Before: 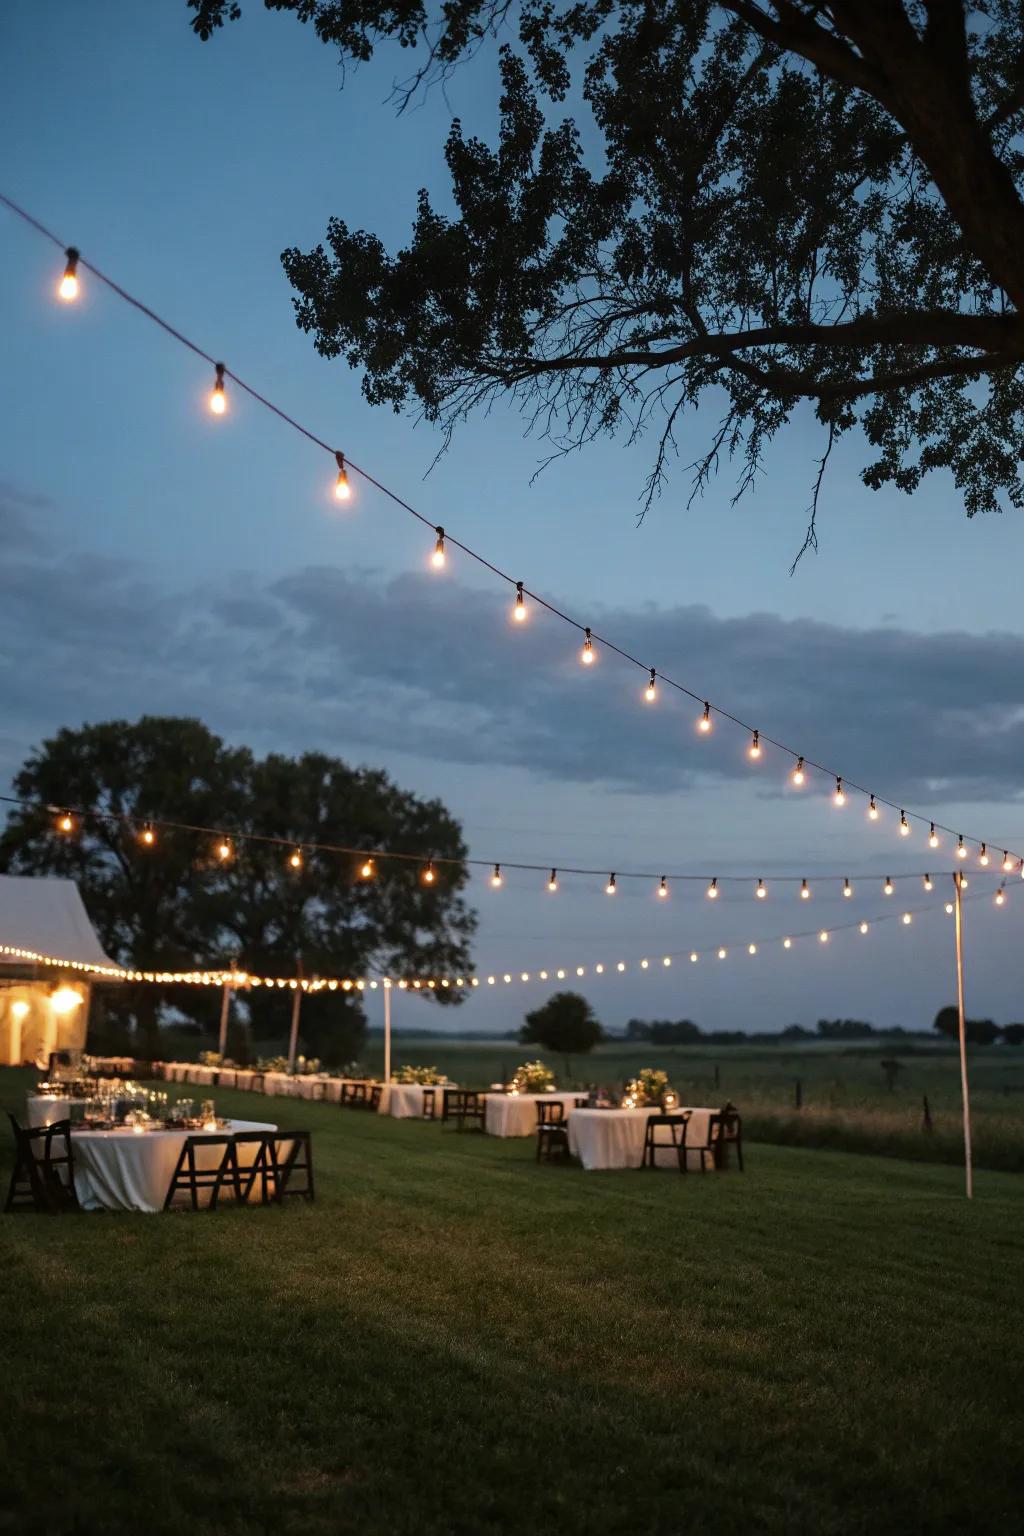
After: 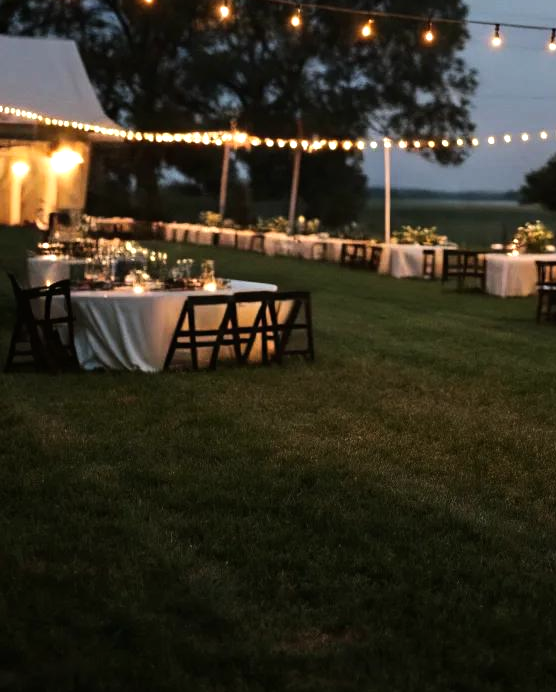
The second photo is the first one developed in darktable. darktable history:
crop and rotate: top 54.703%, right 45.695%, bottom 0.212%
tone equalizer: -8 EV -0.377 EV, -7 EV -0.354 EV, -6 EV -0.333 EV, -5 EV -0.219 EV, -3 EV 0.257 EV, -2 EV 0.341 EV, -1 EV 0.408 EV, +0 EV 0.4 EV, edges refinement/feathering 500, mask exposure compensation -1.57 EV, preserve details no
